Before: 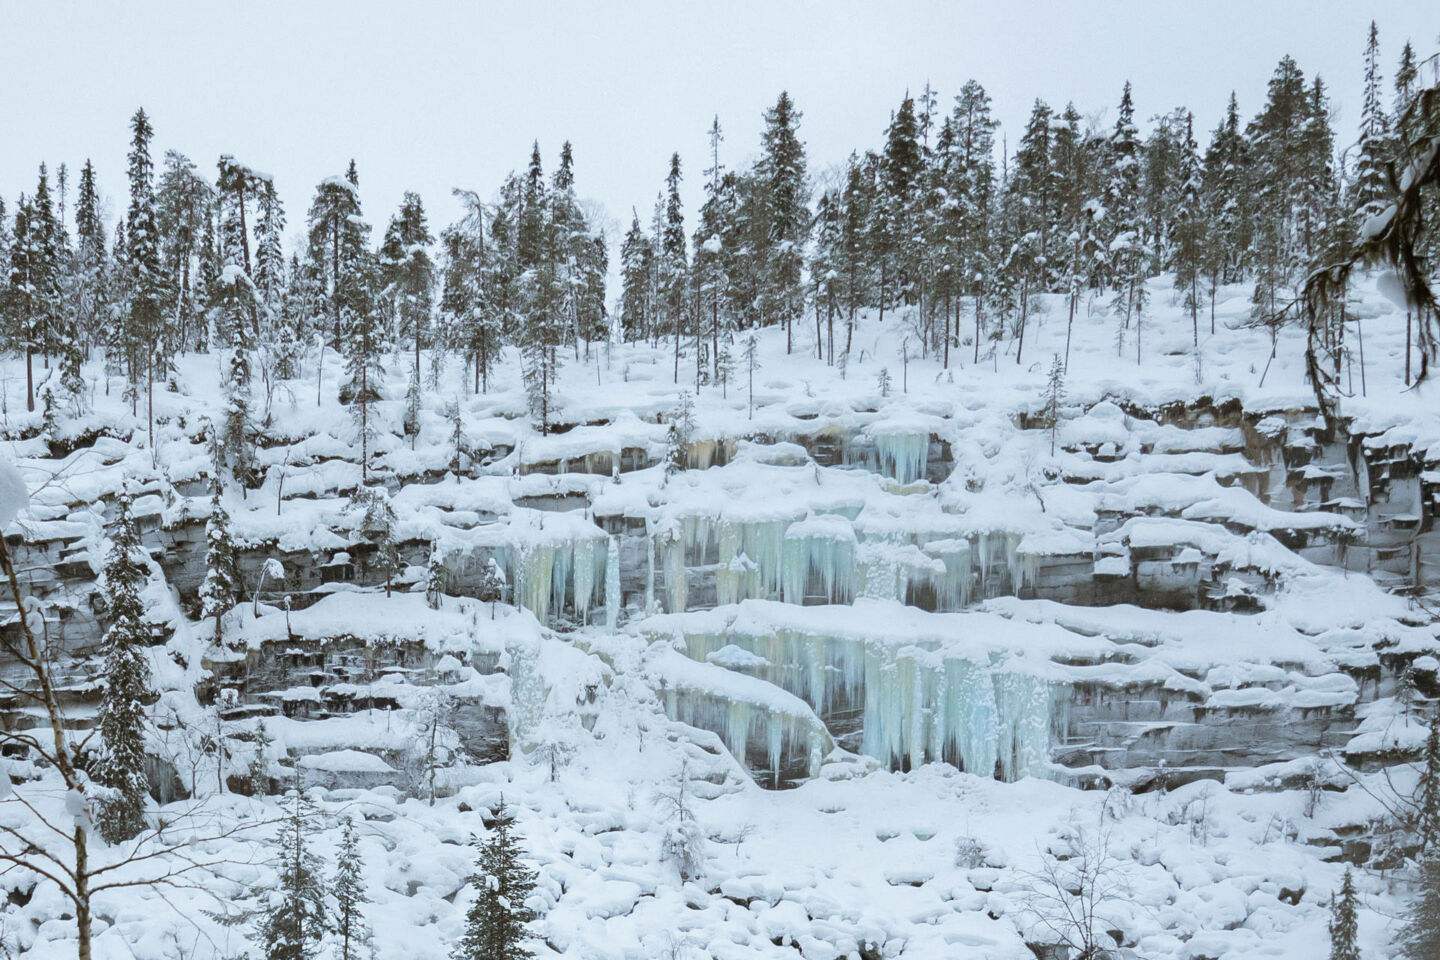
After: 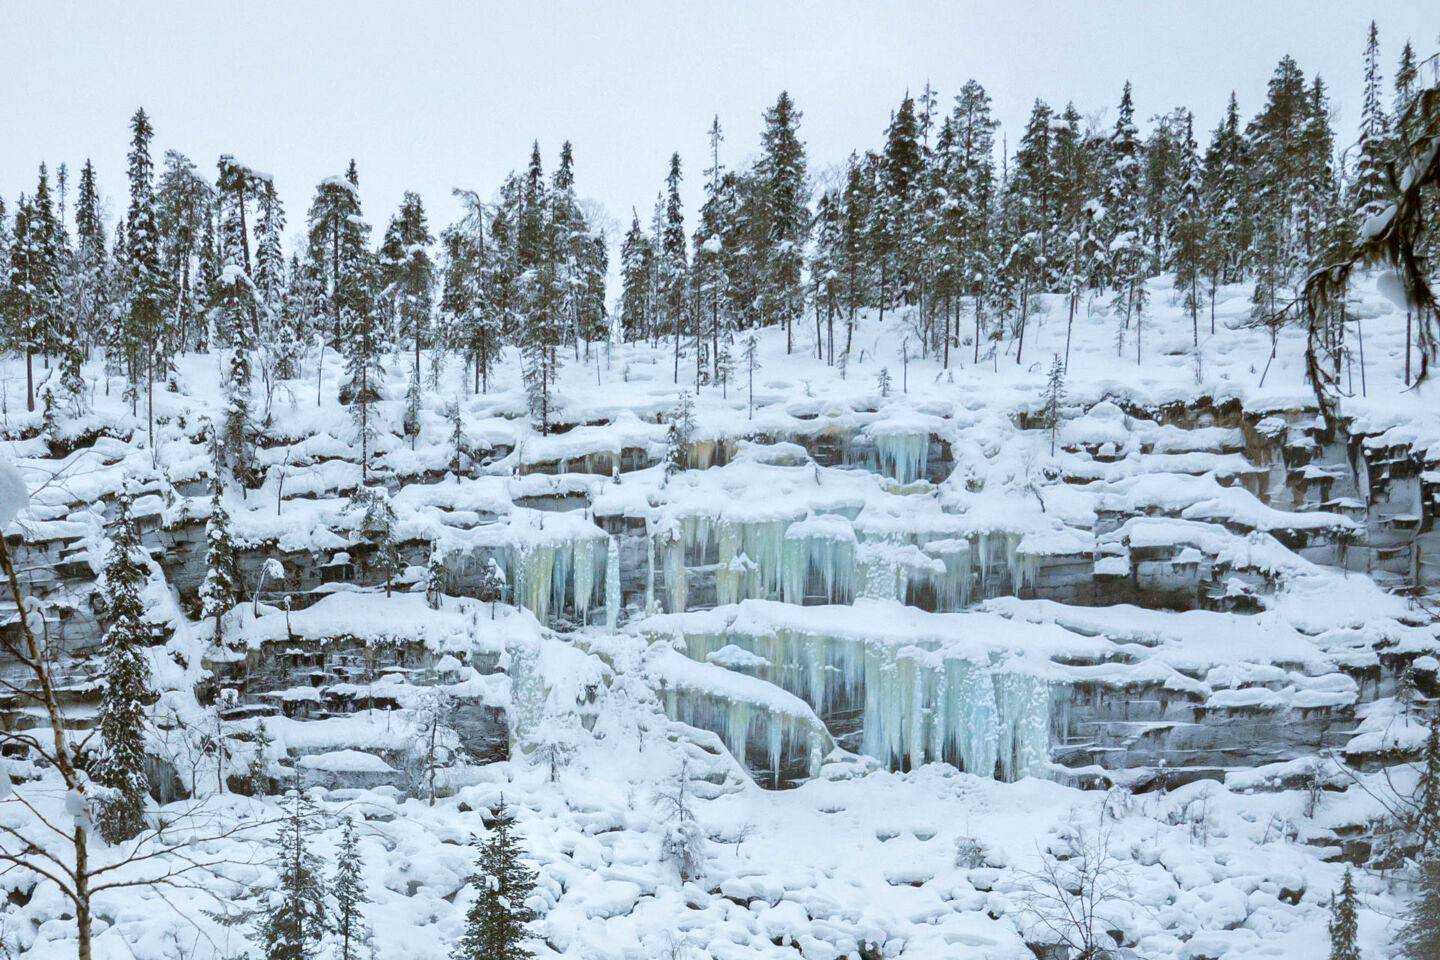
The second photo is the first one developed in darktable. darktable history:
local contrast: mode bilateral grid, contrast 19, coarseness 51, detail 141%, midtone range 0.2
color balance rgb: perceptual saturation grading › global saturation -0.085%, perceptual saturation grading › highlights -25.143%, perceptual saturation grading › shadows 29.82%, global vibrance 42.008%
